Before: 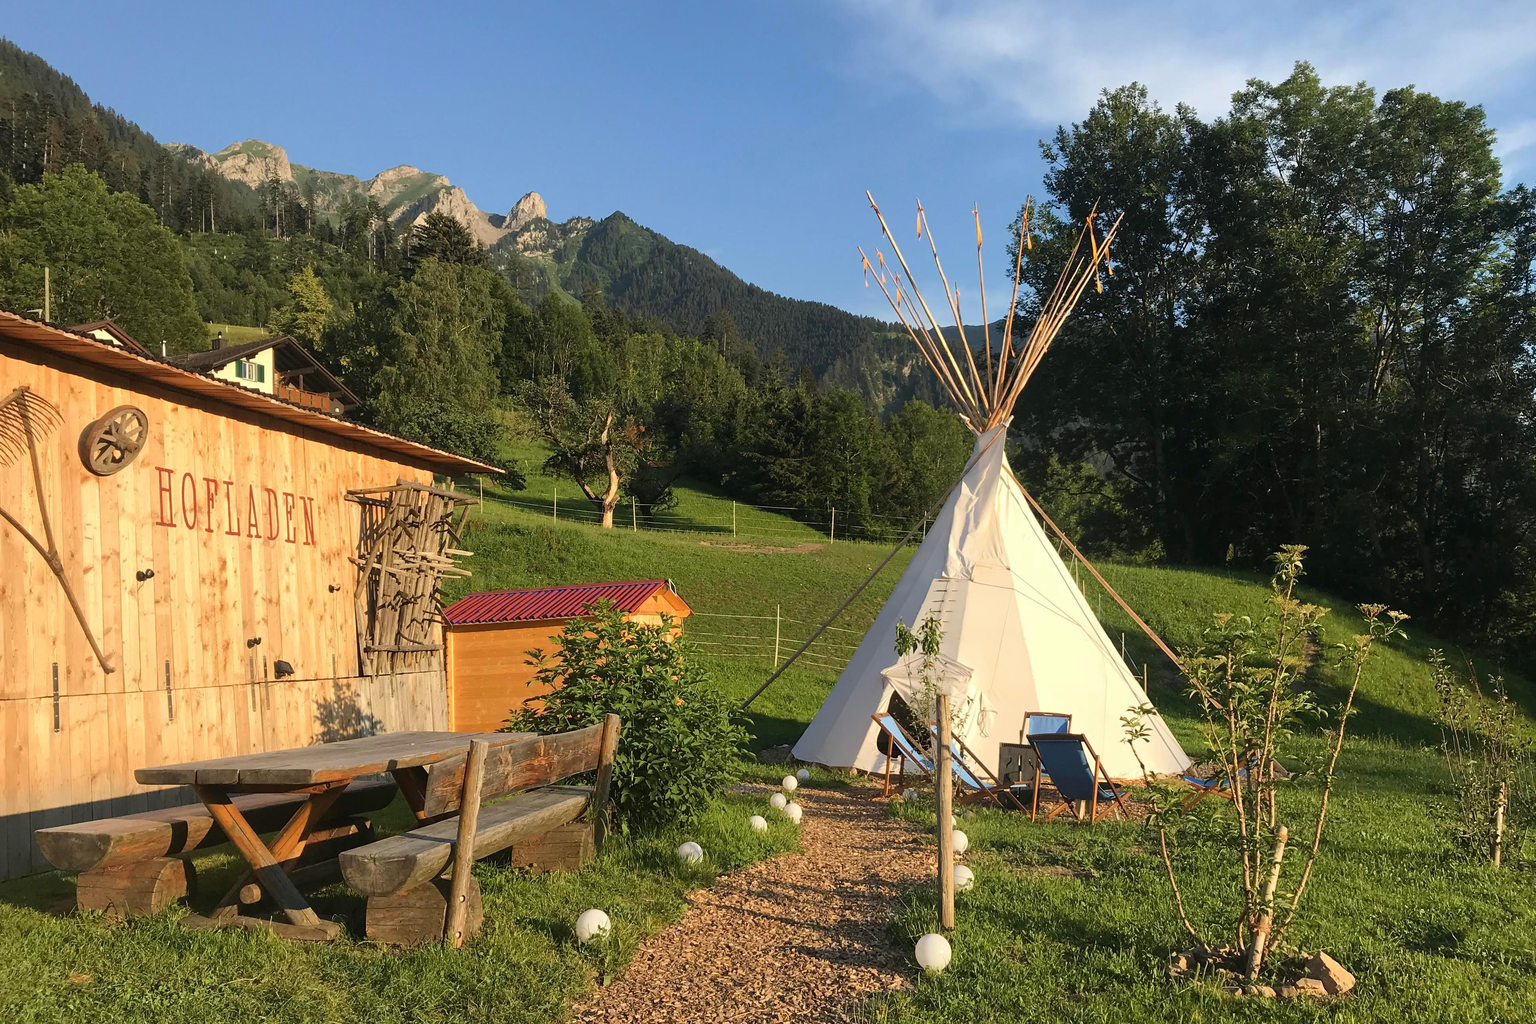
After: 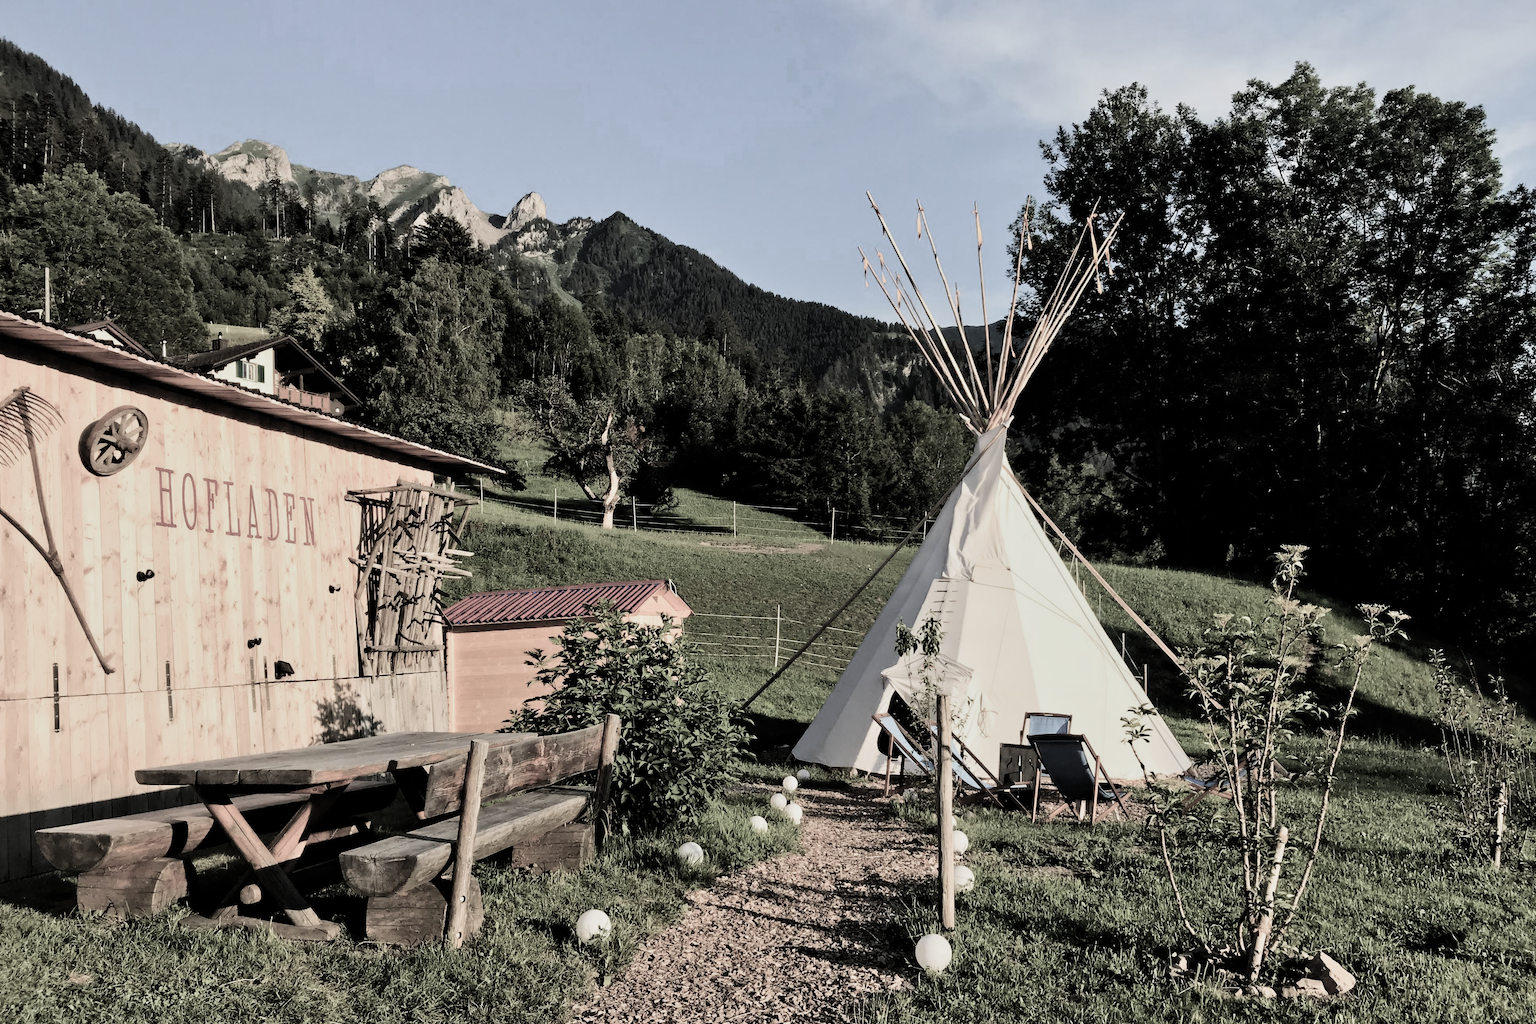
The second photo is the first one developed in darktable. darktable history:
contrast brightness saturation: contrast 0.079, saturation 0.017
contrast equalizer: octaves 7, y [[0.513, 0.565, 0.608, 0.562, 0.512, 0.5], [0.5 ×6], [0.5, 0.5, 0.5, 0.528, 0.598, 0.658], [0 ×6], [0 ×6]]
filmic rgb: black relative exposure -5.03 EV, white relative exposure 3.97 EV, hardness 2.89, contrast 1.299, highlights saturation mix -29.2%, color science v5 (2021), contrast in shadows safe, contrast in highlights safe
